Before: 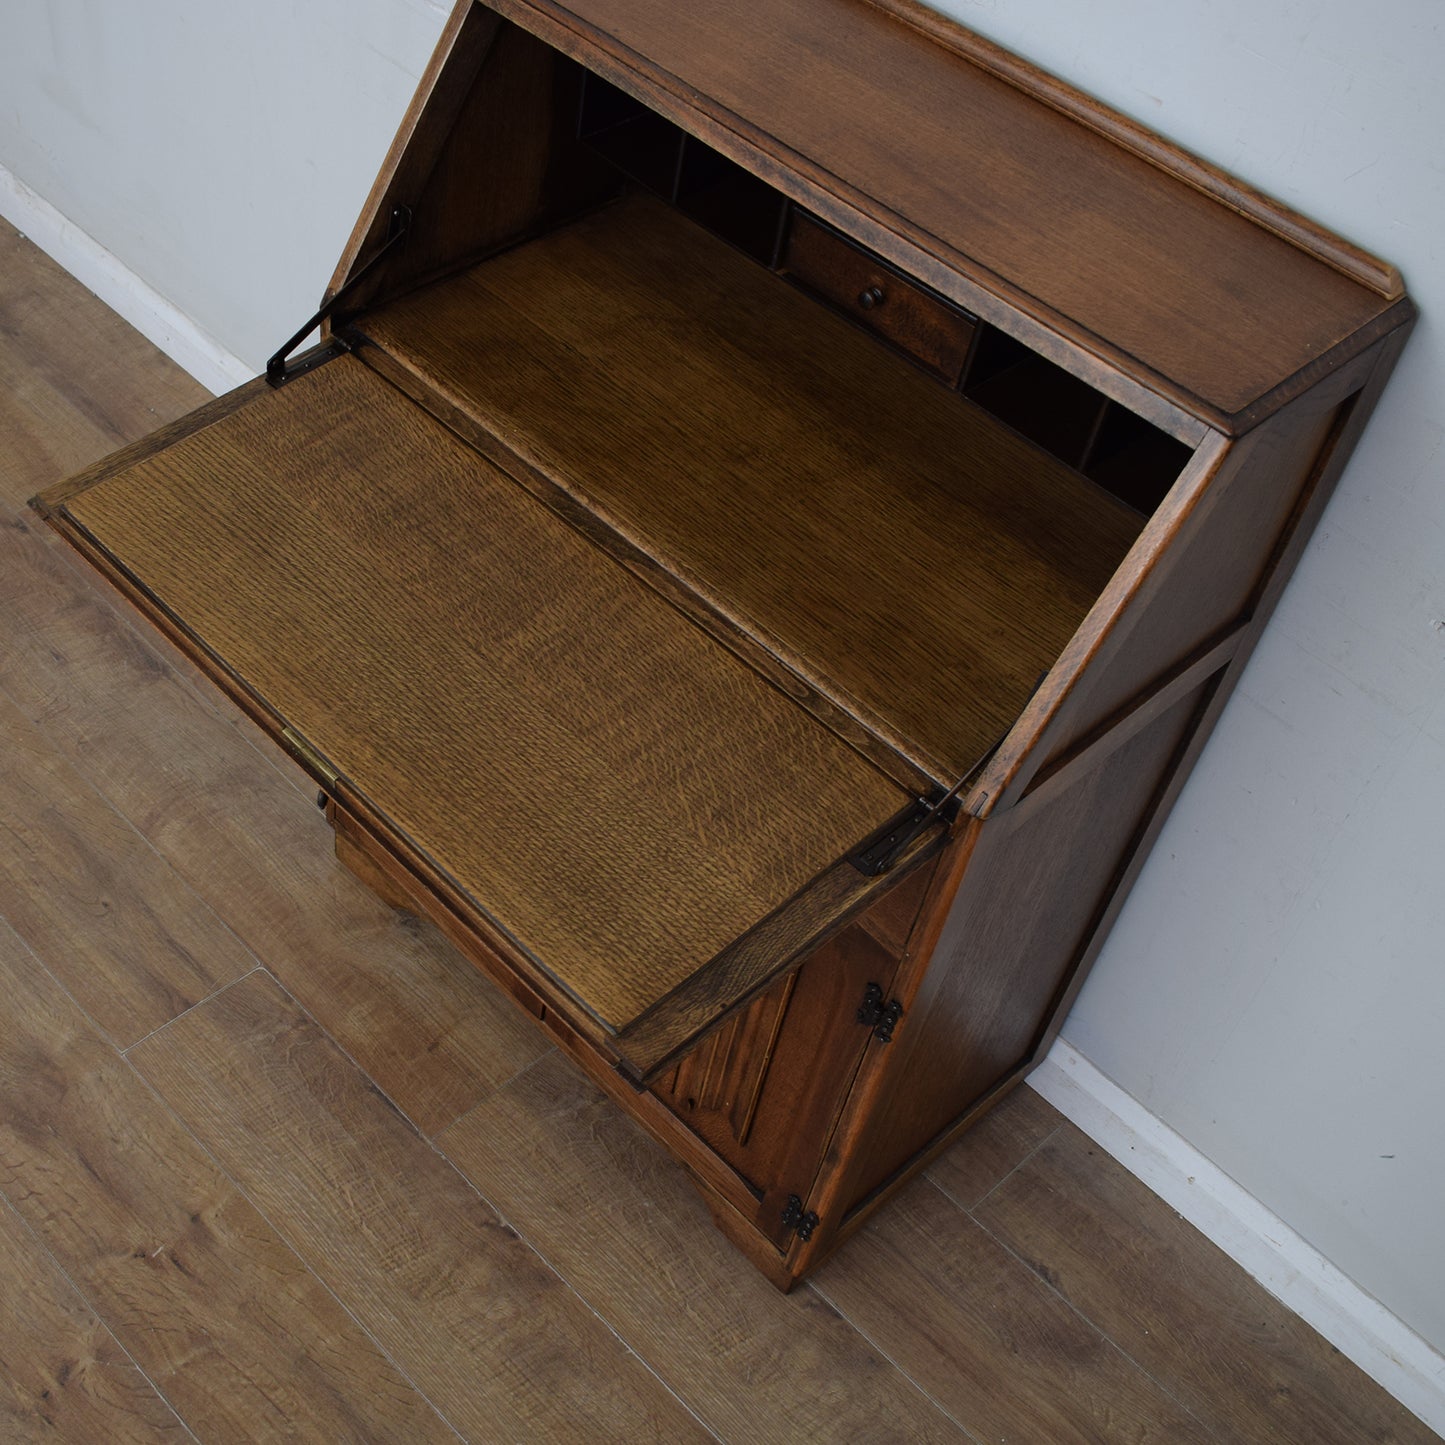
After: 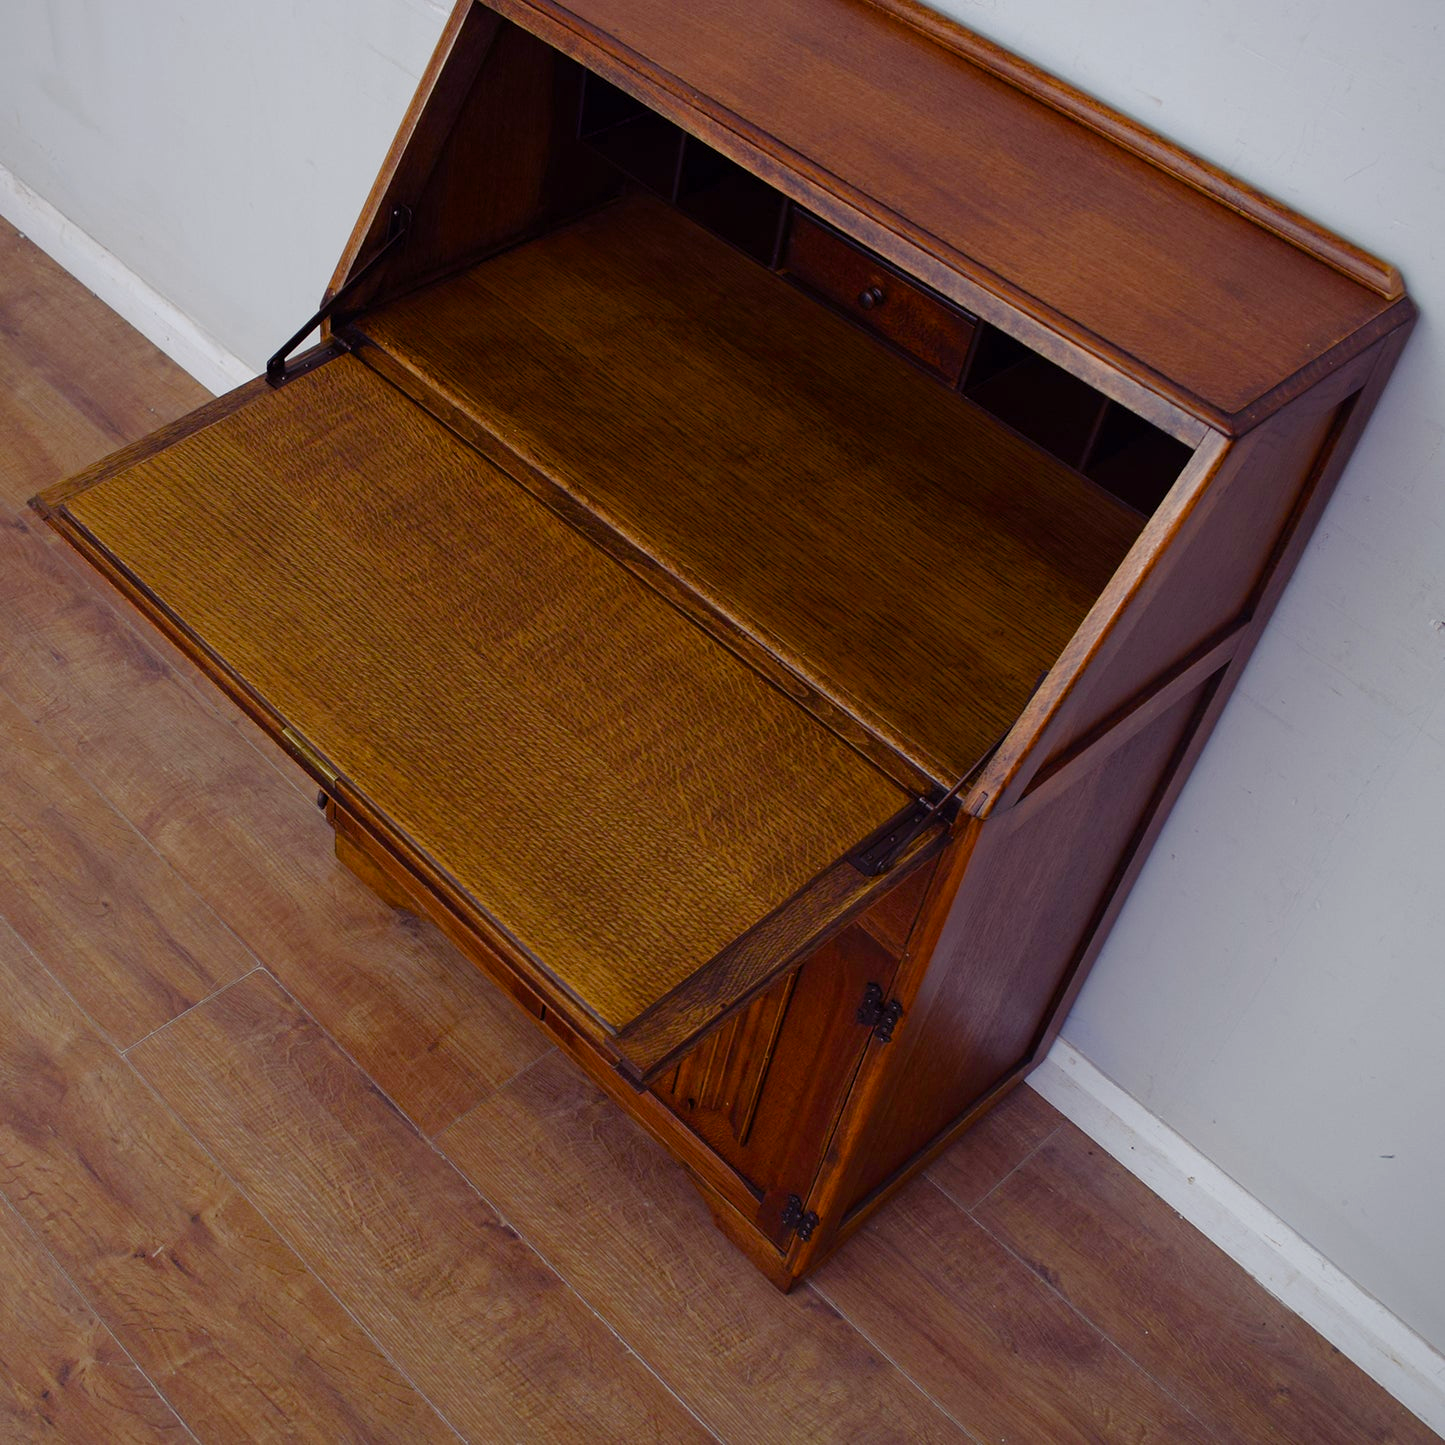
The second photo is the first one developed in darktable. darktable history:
color balance rgb: shadows lift › luminance 0.245%, shadows lift › chroma 6.927%, shadows lift › hue 301.41°, highlights gain › luminance 7.143%, highlights gain › chroma 0.955%, highlights gain › hue 48.96°, perceptual saturation grading › global saturation 24.61%, perceptual saturation grading › highlights -50.857%, perceptual saturation grading › mid-tones 19.497%, perceptual saturation grading › shadows 61.926%
